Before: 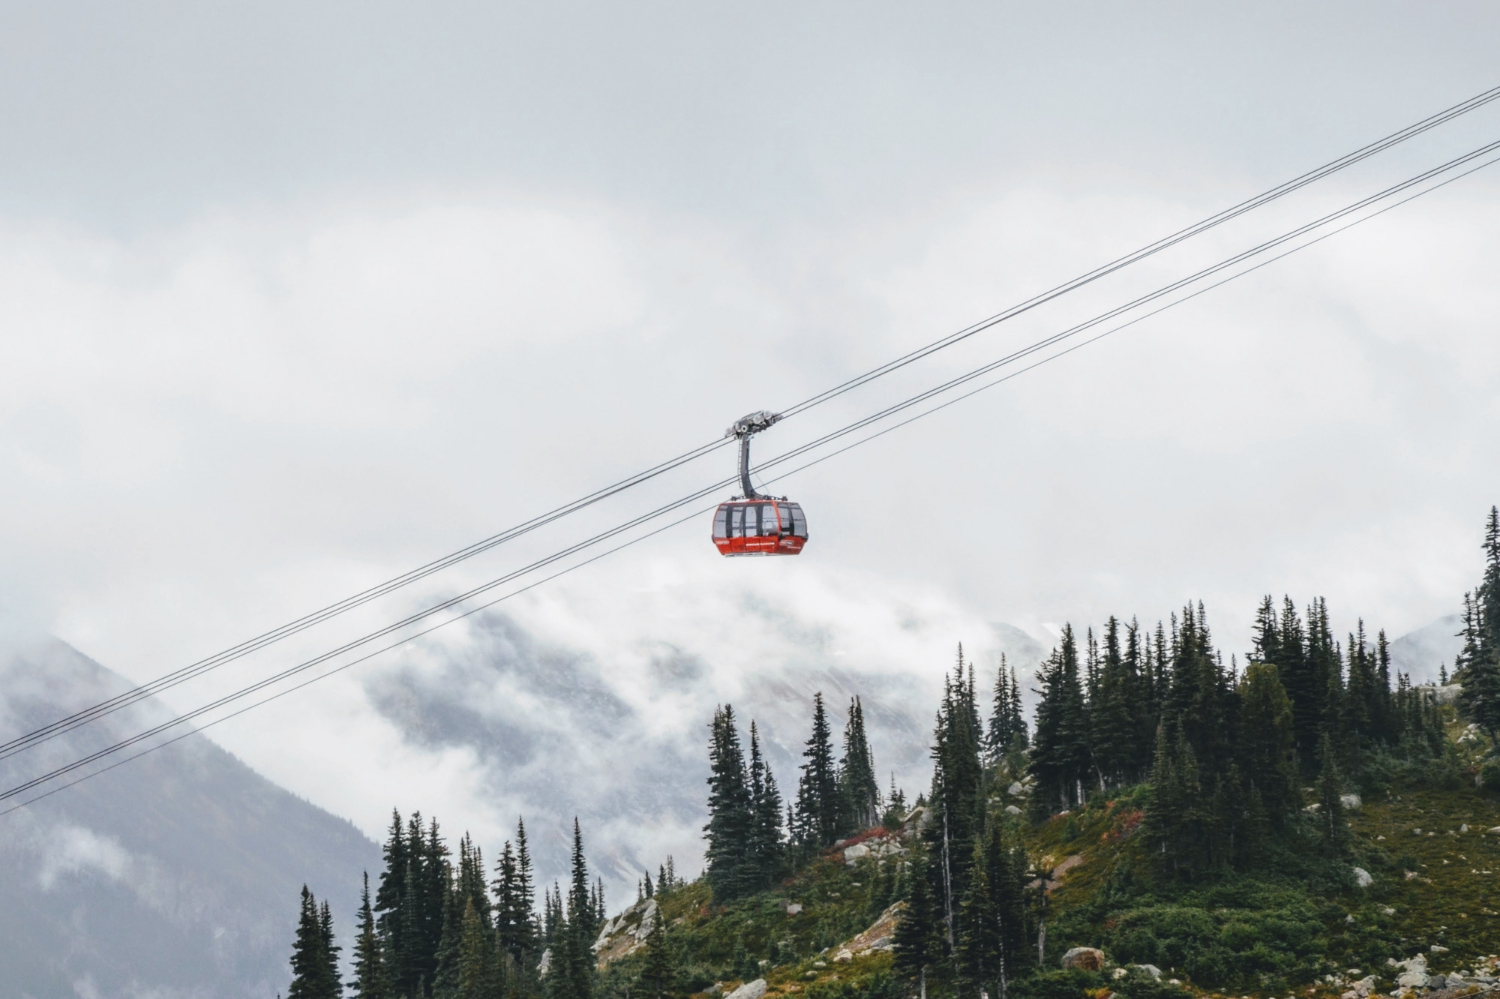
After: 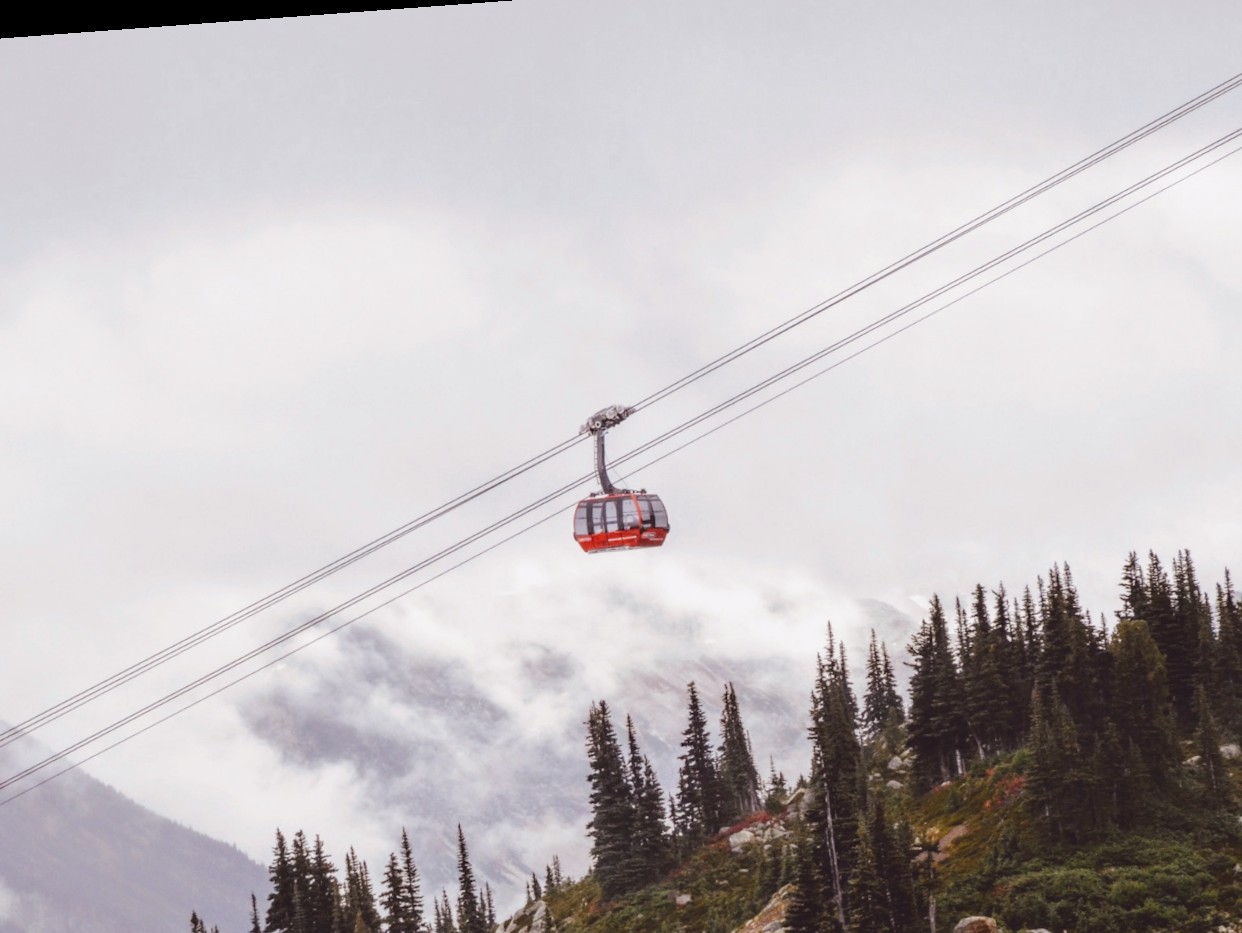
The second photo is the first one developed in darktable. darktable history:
rgb levels: mode RGB, independent channels, levels [[0, 0.474, 1], [0, 0.5, 1], [0, 0.5, 1]]
rotate and perspective: rotation -4.25°, automatic cropping off
crop: left 11.225%, top 5.381%, right 9.565%, bottom 10.314%
